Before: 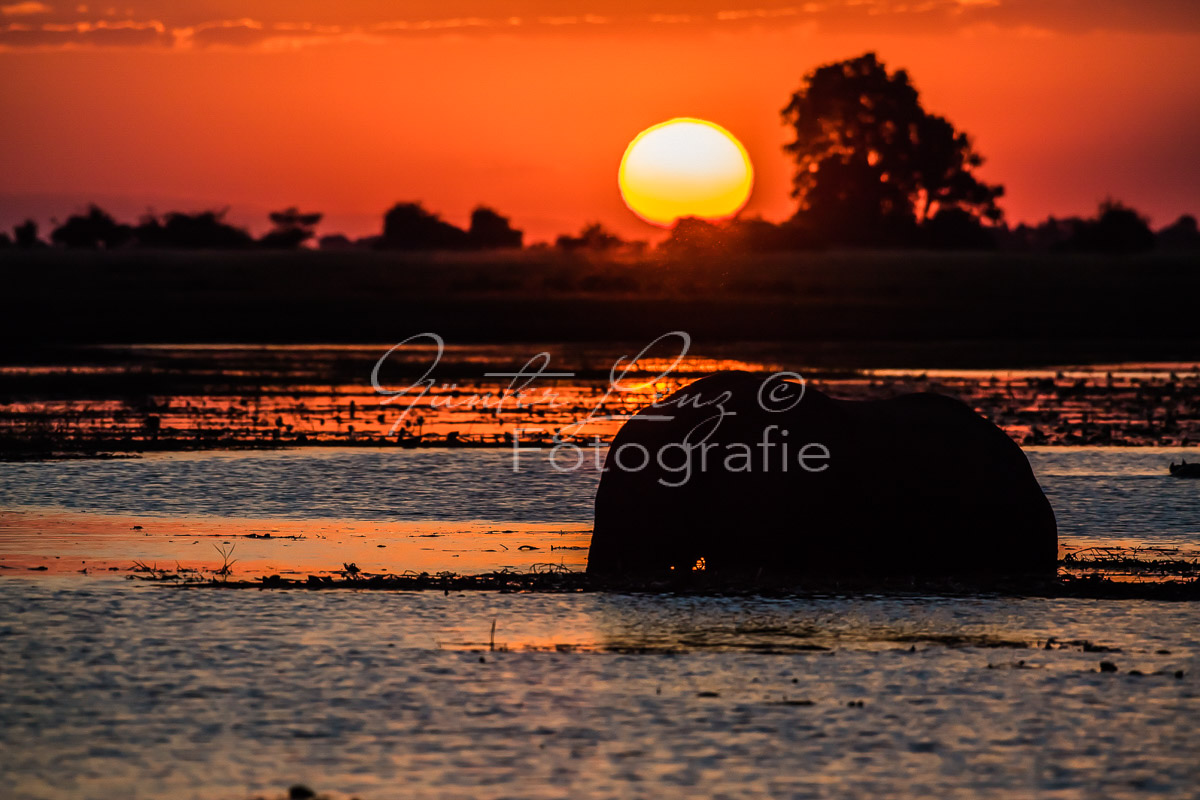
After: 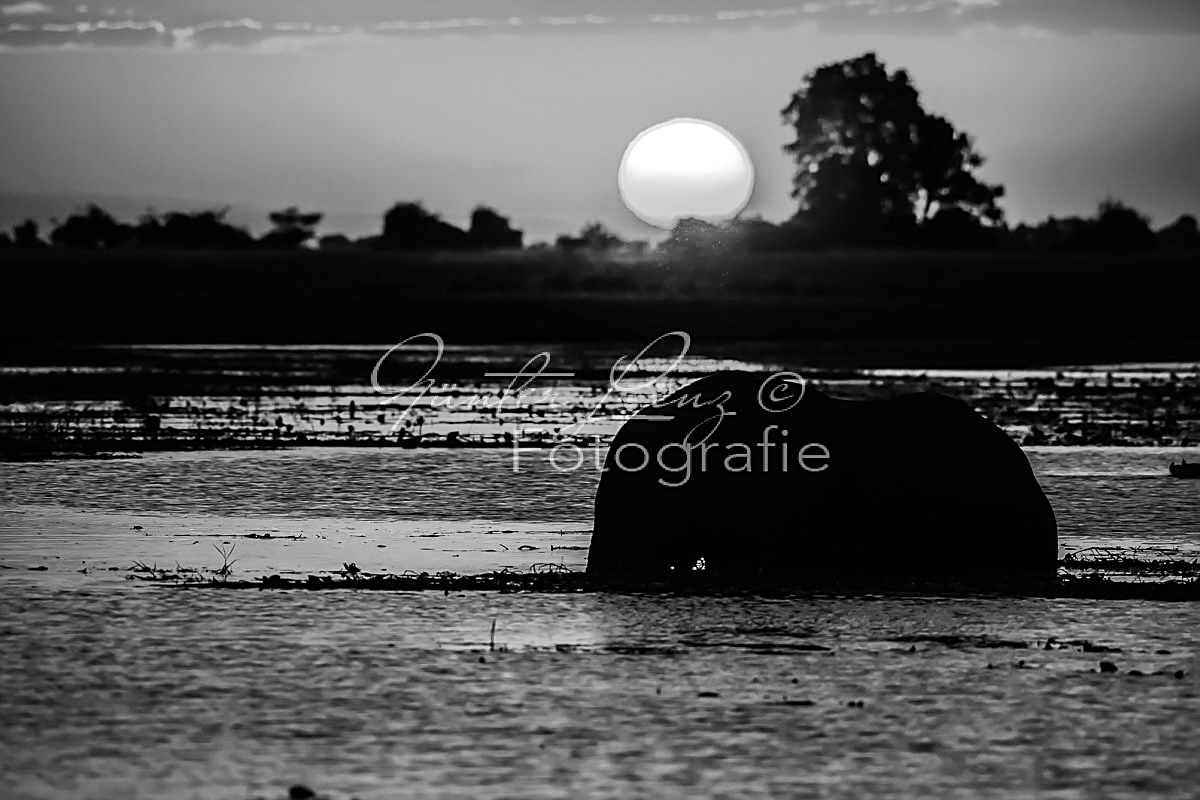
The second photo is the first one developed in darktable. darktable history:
color zones: curves: ch0 [(0, 0.613) (0.01, 0.613) (0.245, 0.448) (0.498, 0.529) (0.642, 0.665) (0.879, 0.777) (0.99, 0.613)]; ch1 [(0, 0) (0.143, 0) (0.286, 0) (0.429, 0) (0.571, 0) (0.714, 0) (0.857, 0)]
tone equalizer: -8 EV -0.435 EV, -7 EV -0.368 EV, -6 EV -0.372 EV, -5 EV -0.203 EV, -3 EV 0.23 EV, -2 EV 0.352 EV, -1 EV 0.379 EV, +0 EV 0.405 EV
sharpen: on, module defaults
